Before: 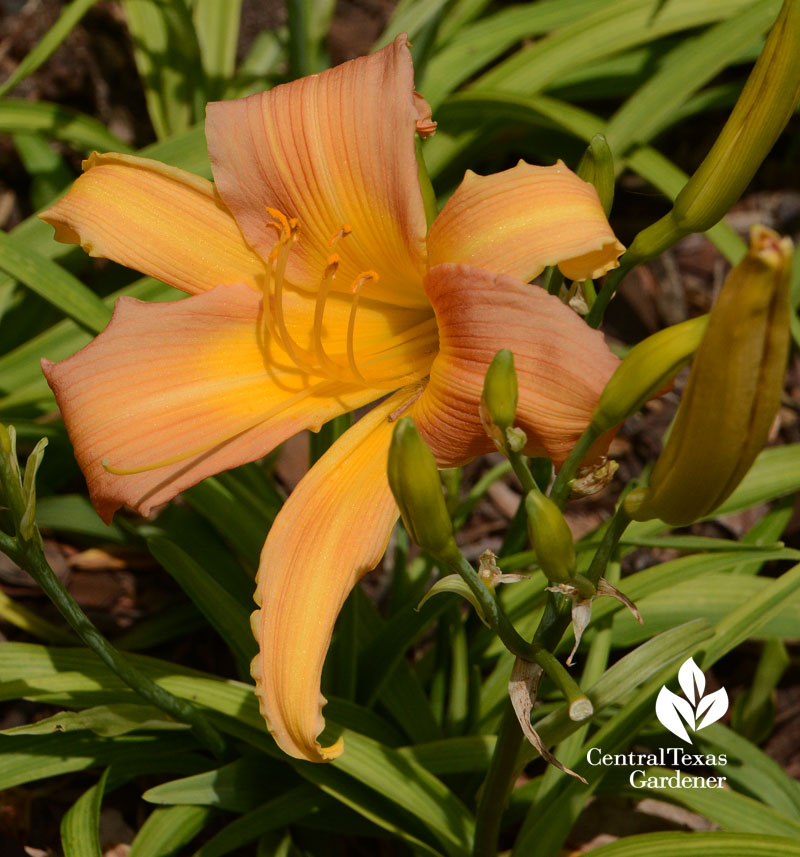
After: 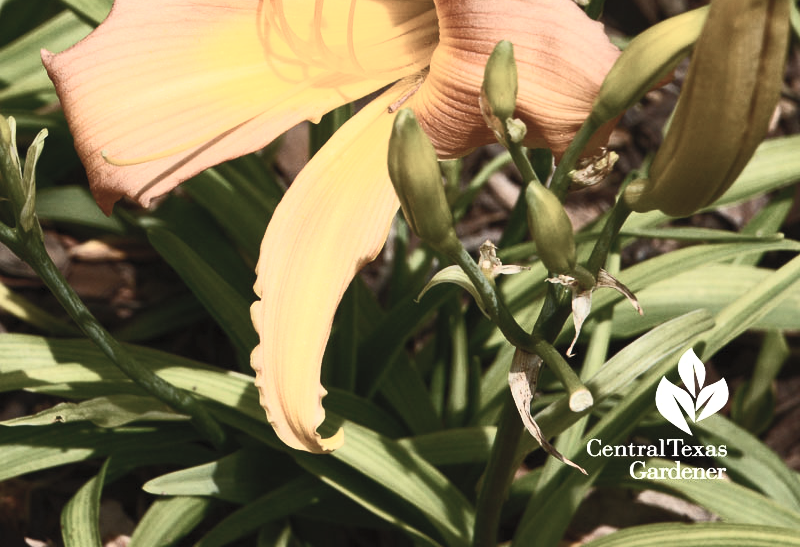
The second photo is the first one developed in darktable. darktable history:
contrast brightness saturation: contrast 0.585, brightness 0.573, saturation -0.33
crop and rotate: top 36.158%
